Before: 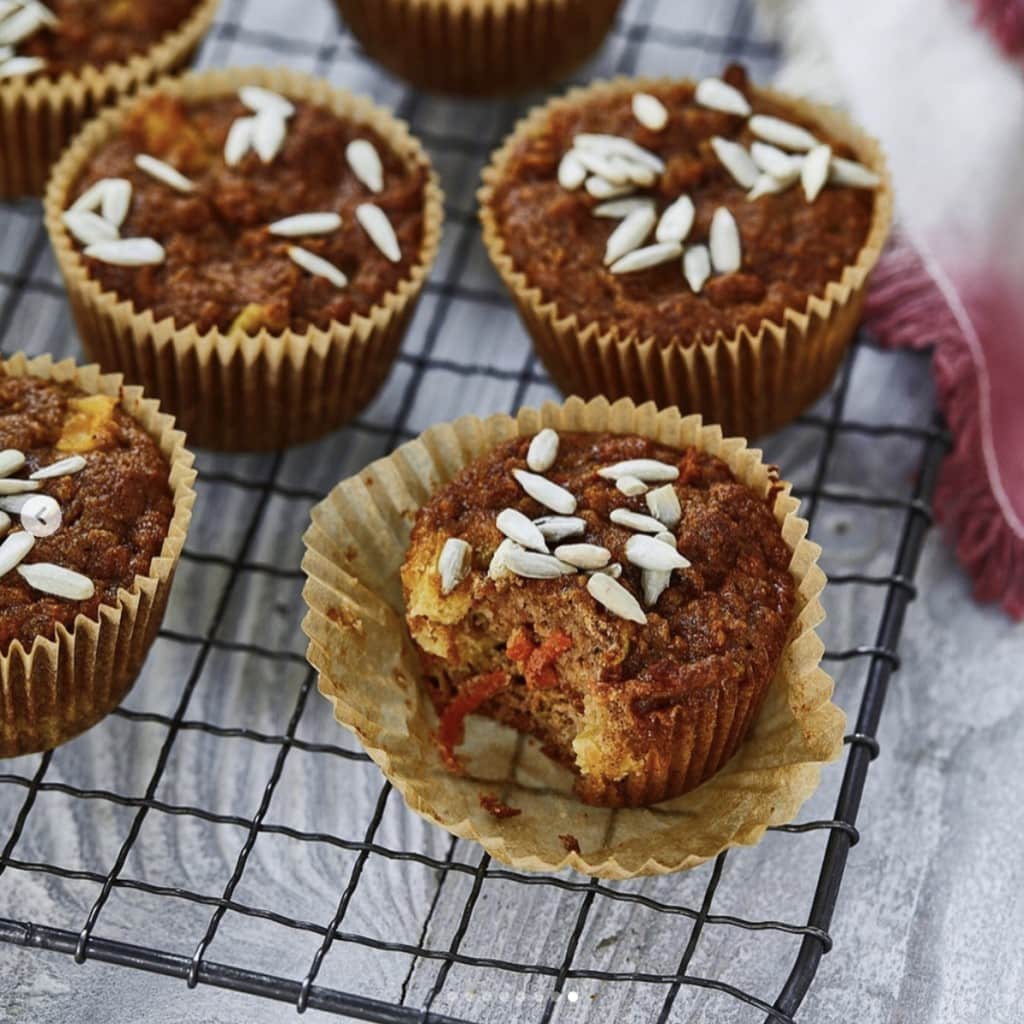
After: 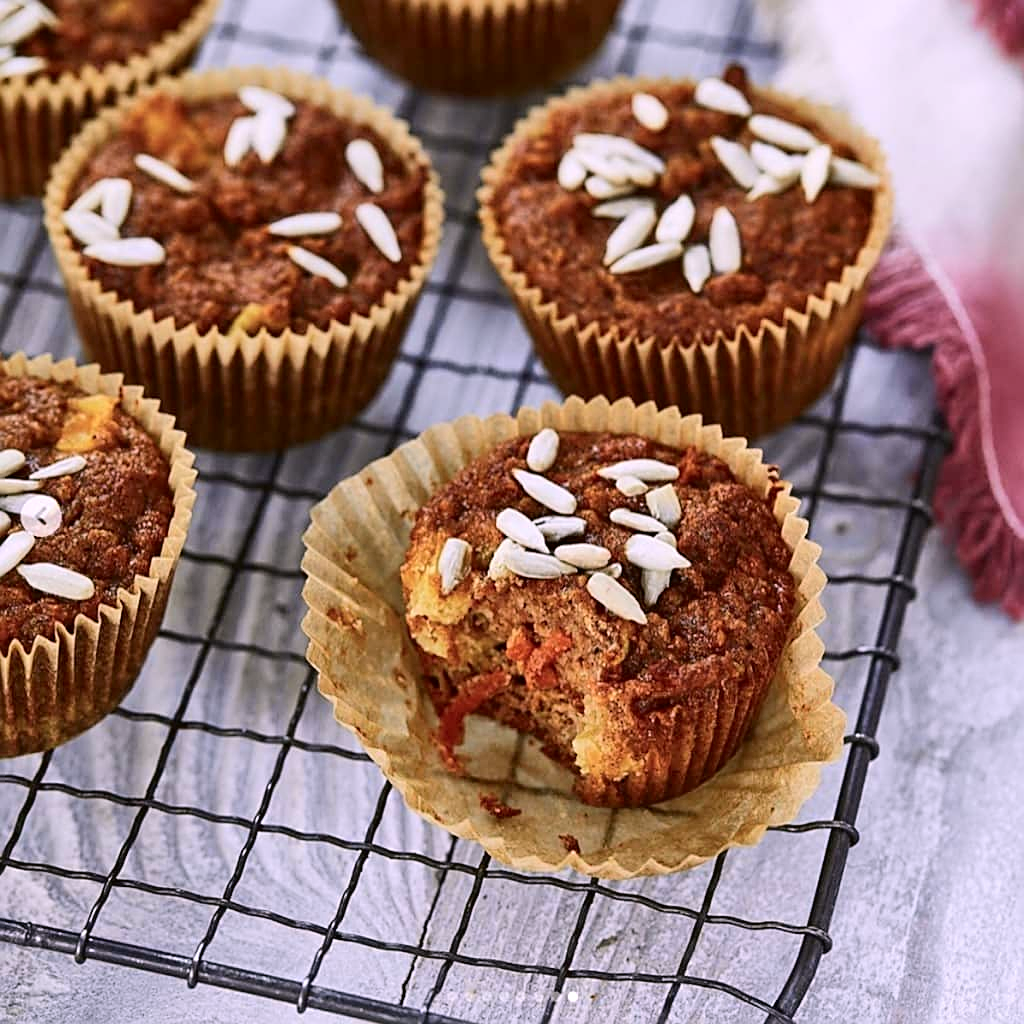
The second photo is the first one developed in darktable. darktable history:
white balance: red 1.05, blue 1.072
color balance: contrast -0.5%
tone curve: curves: ch0 [(0, 0.01) (0.052, 0.045) (0.136, 0.133) (0.29, 0.332) (0.453, 0.531) (0.676, 0.751) (0.89, 0.919) (1, 1)]; ch1 [(0, 0) (0.094, 0.081) (0.285, 0.299) (0.385, 0.403) (0.447, 0.429) (0.495, 0.496) (0.544, 0.552) (0.589, 0.612) (0.722, 0.728) (1, 1)]; ch2 [(0, 0) (0.257, 0.217) (0.43, 0.421) (0.498, 0.507) (0.531, 0.544) (0.56, 0.579) (0.625, 0.642) (1, 1)], color space Lab, independent channels, preserve colors none
sharpen: on, module defaults
